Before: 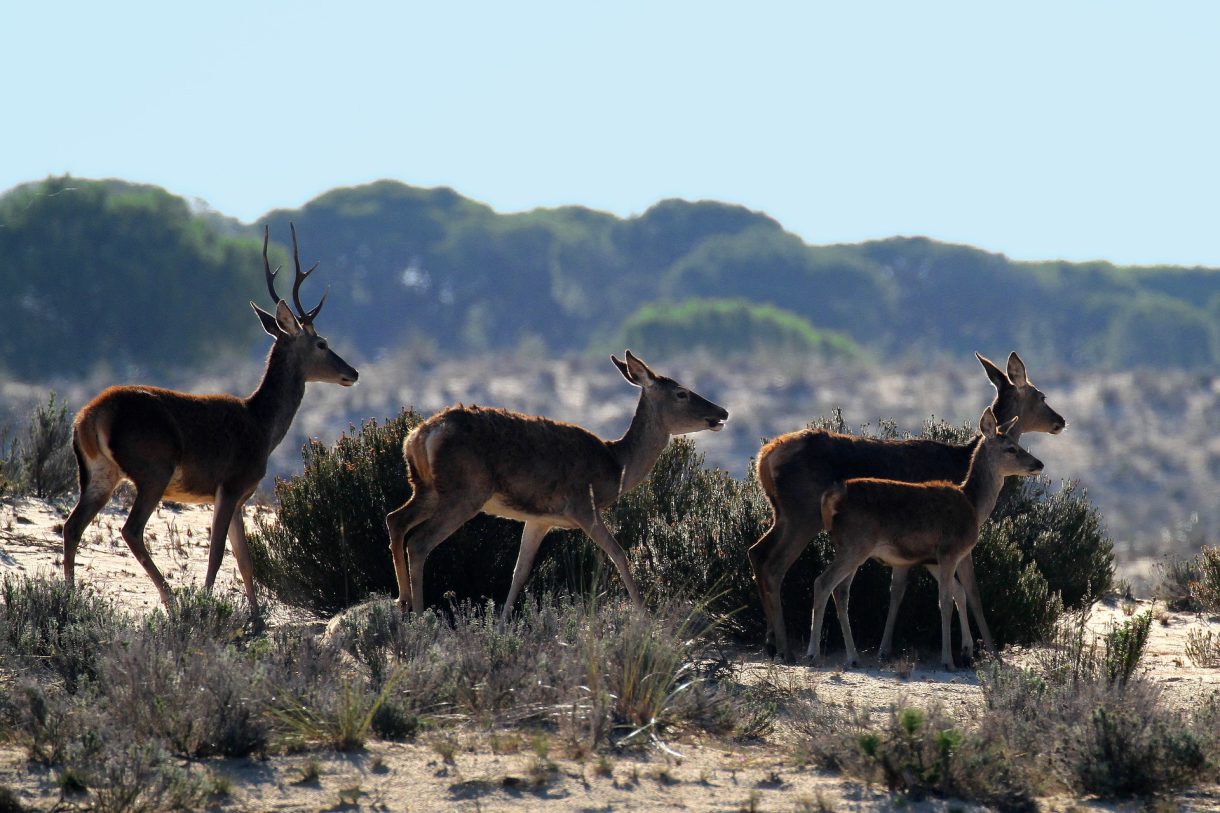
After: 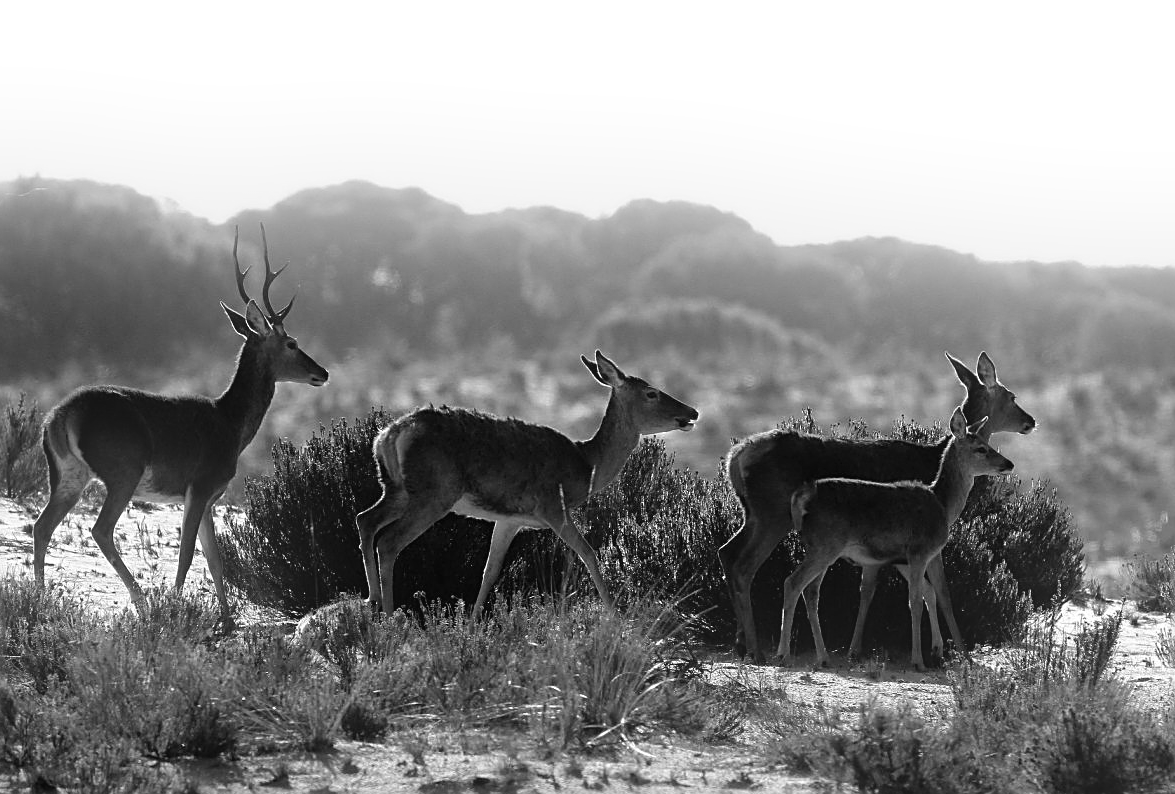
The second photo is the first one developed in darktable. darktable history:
bloom: on, module defaults
color balance rgb: perceptual saturation grading › global saturation 20%, global vibrance 20%
sharpen: on, module defaults
color zones: curves: ch1 [(0, -0.014) (0.143, -0.013) (0.286, -0.013) (0.429, -0.016) (0.571, -0.019) (0.714, -0.015) (0.857, 0.002) (1, -0.014)]
crop and rotate: left 2.536%, right 1.107%, bottom 2.246%
